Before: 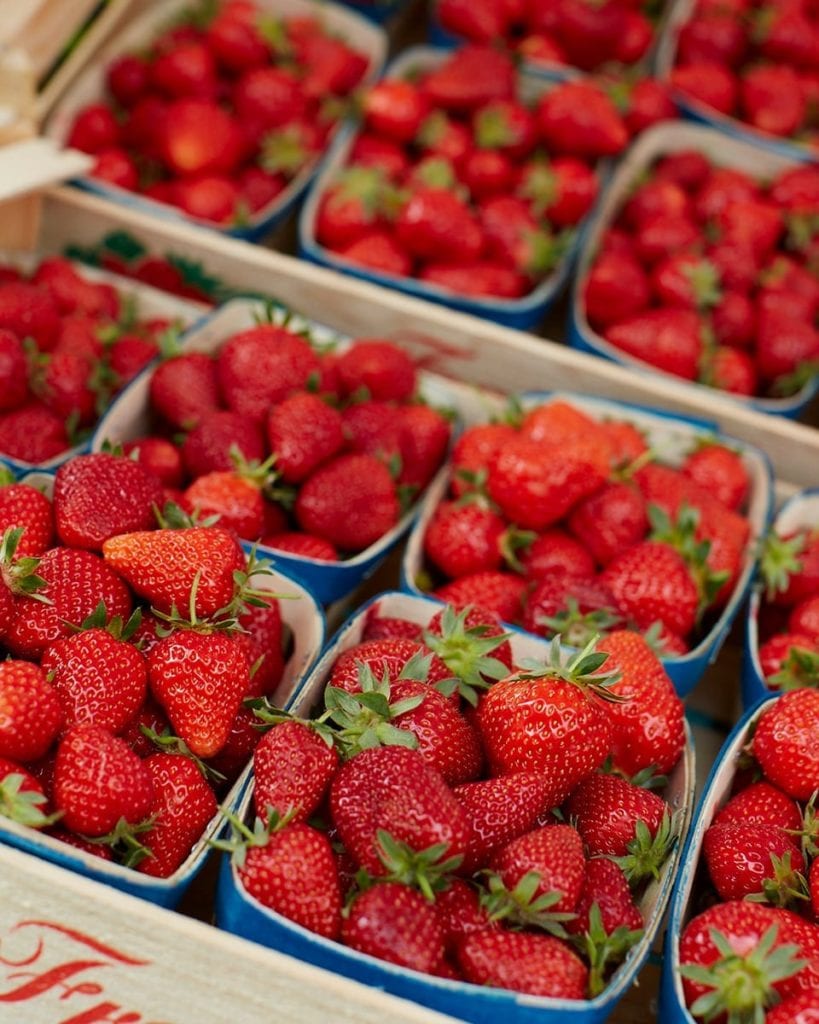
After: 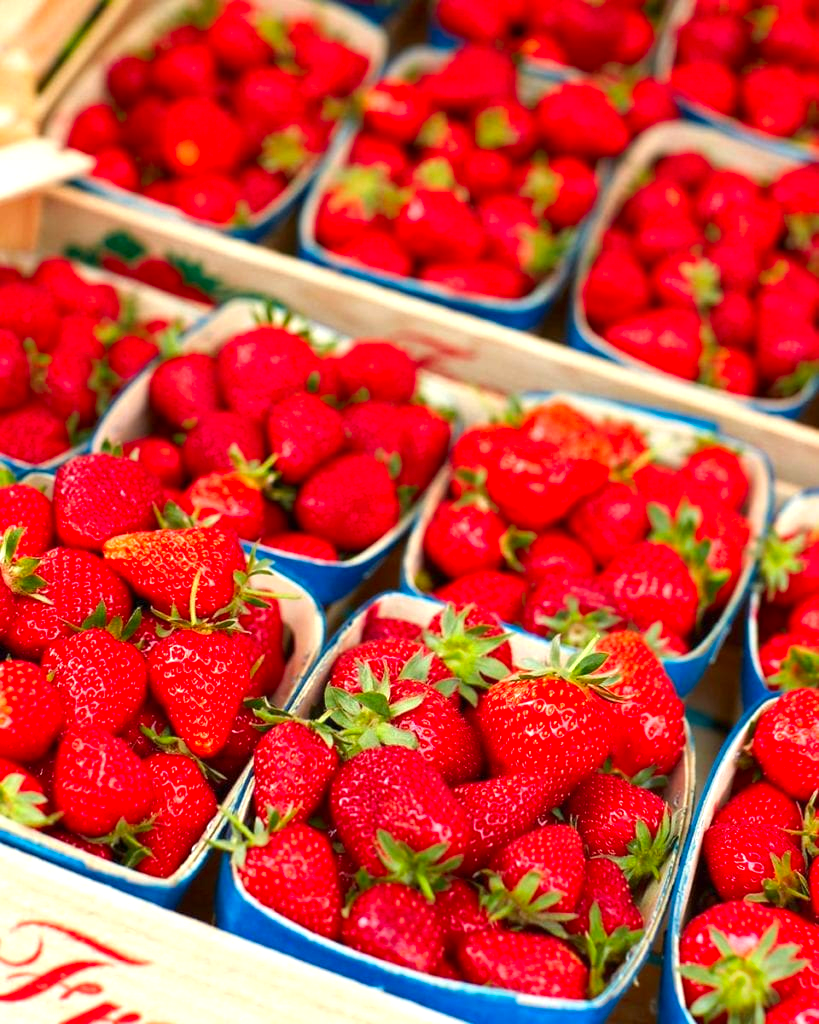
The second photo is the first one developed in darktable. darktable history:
exposure: black level correction 0, exposure 0.9 EV, compensate highlight preservation false
color correction: saturation 1.32
